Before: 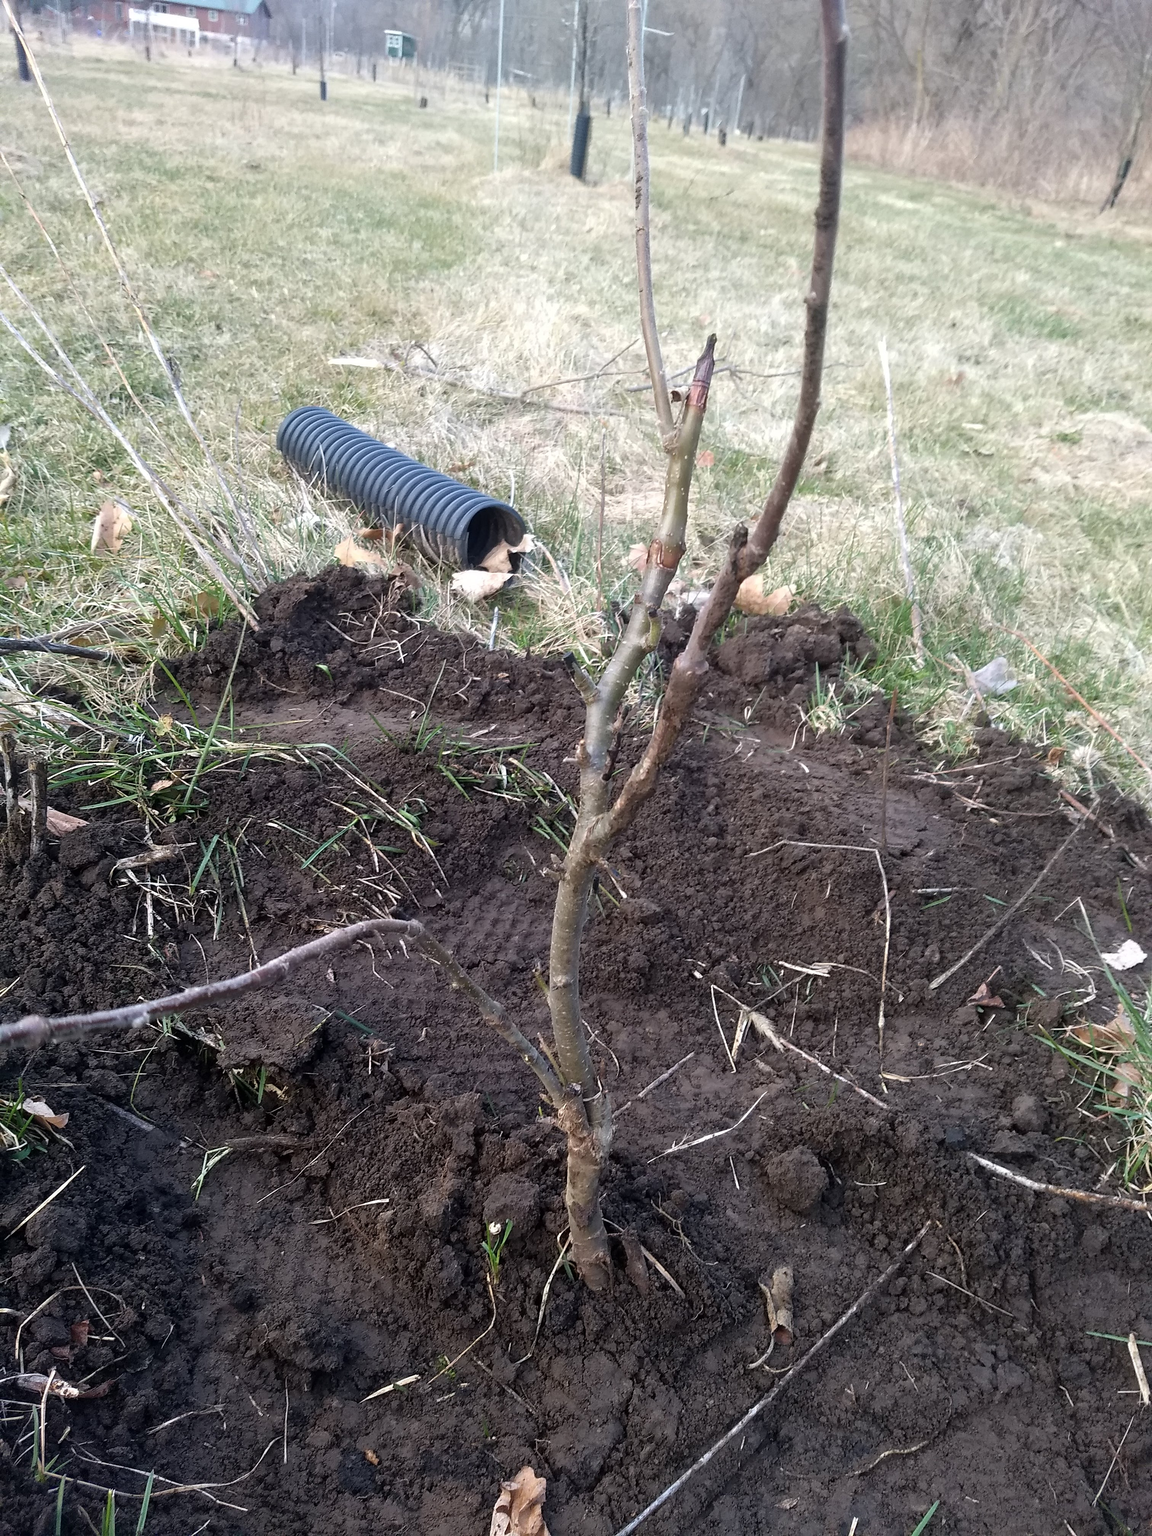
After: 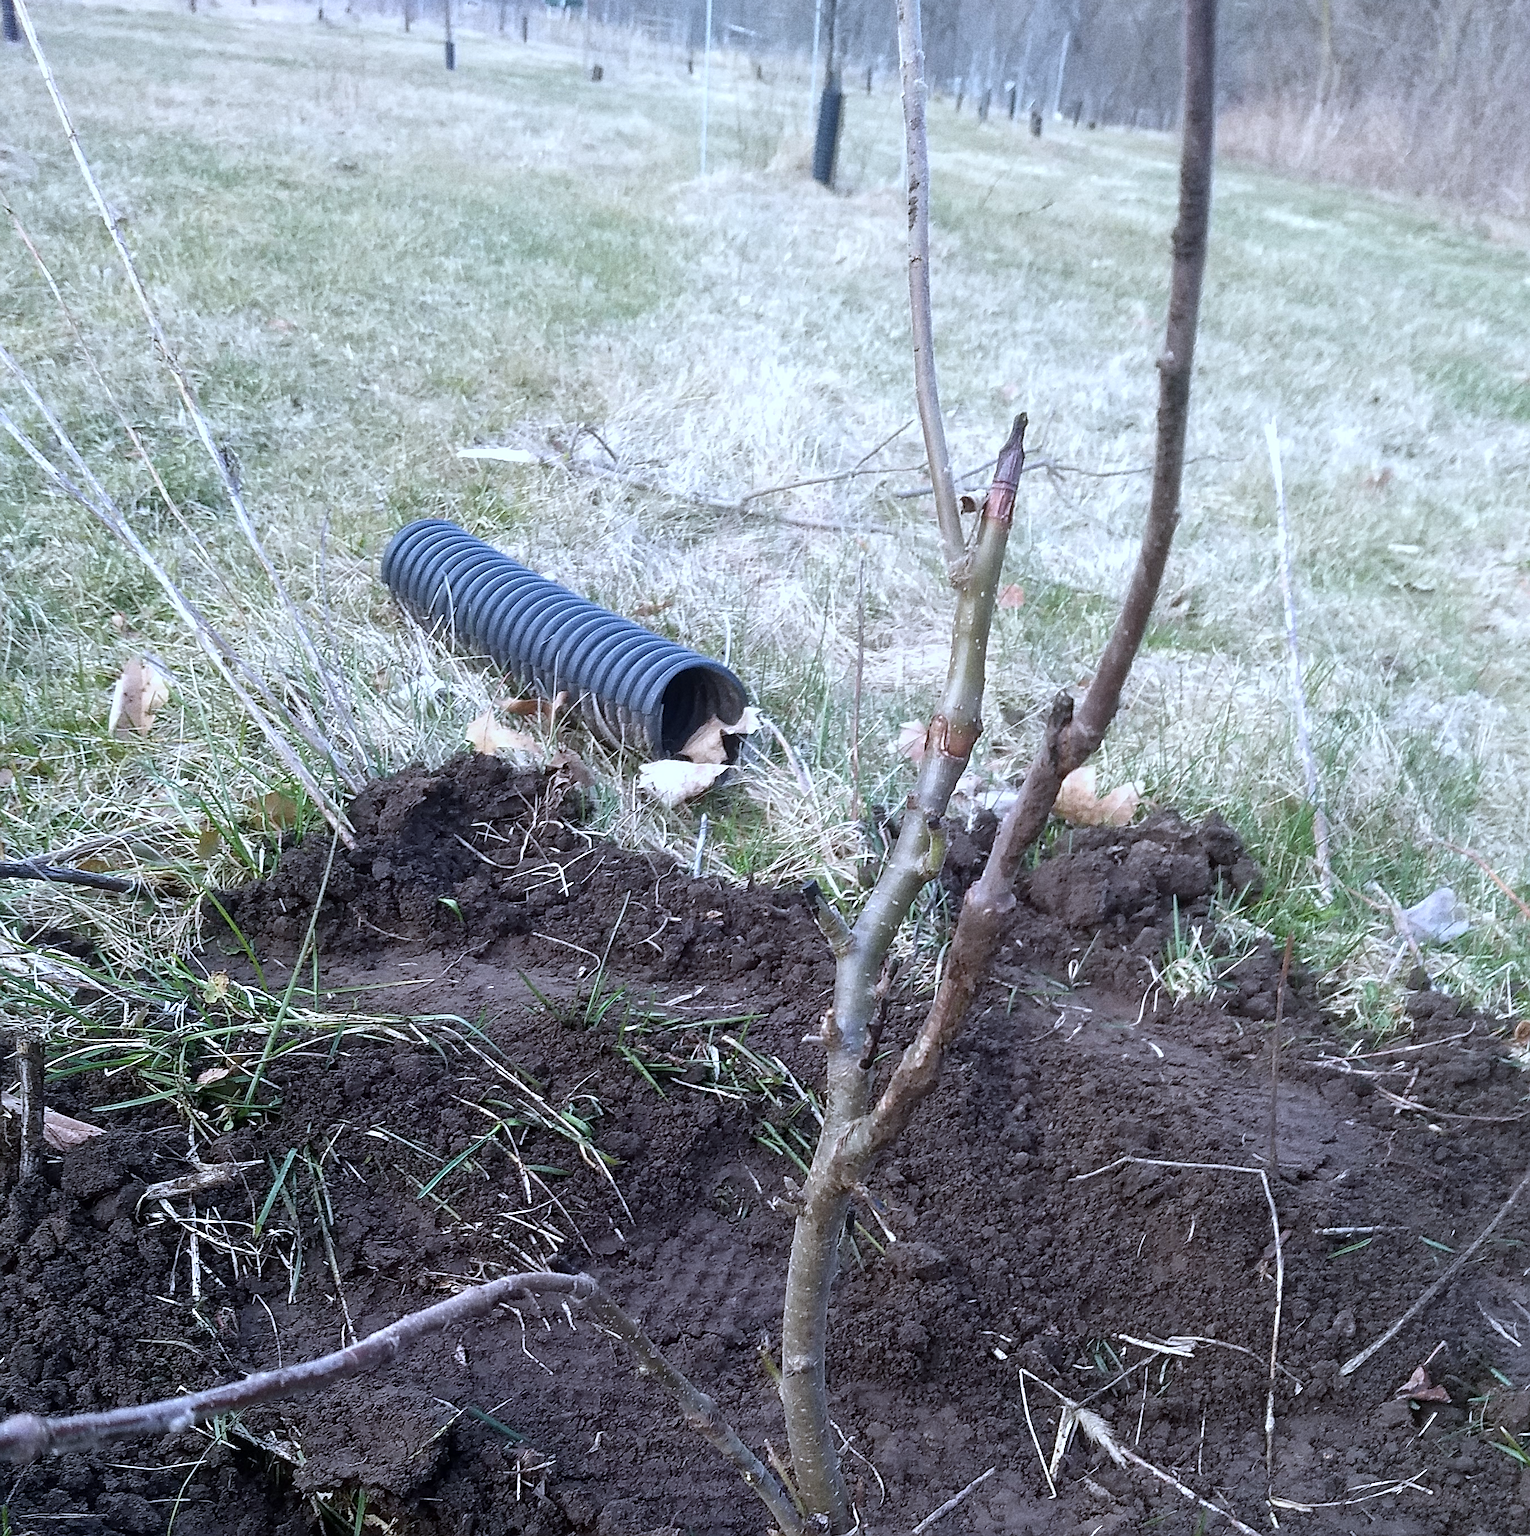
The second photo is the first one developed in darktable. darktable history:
grain: on, module defaults
crop: left 1.509%, top 3.452%, right 7.696%, bottom 28.452%
sharpen: on, module defaults
white balance: red 0.926, green 1.003, blue 1.133
